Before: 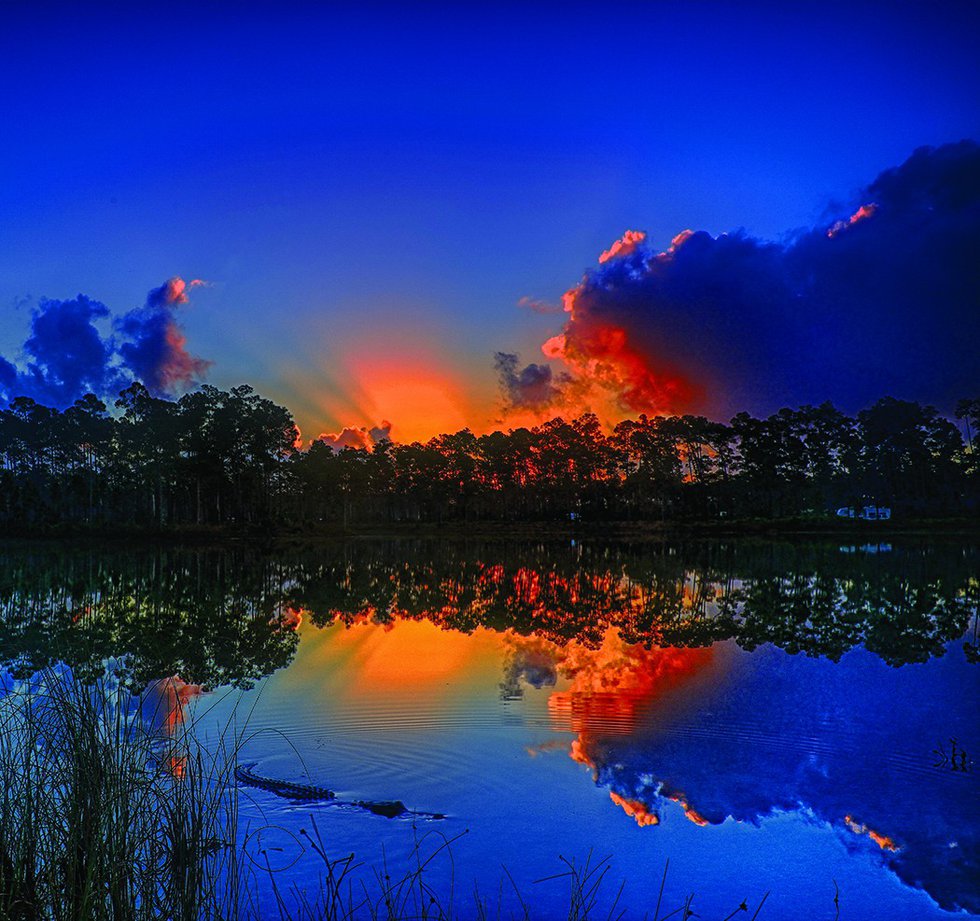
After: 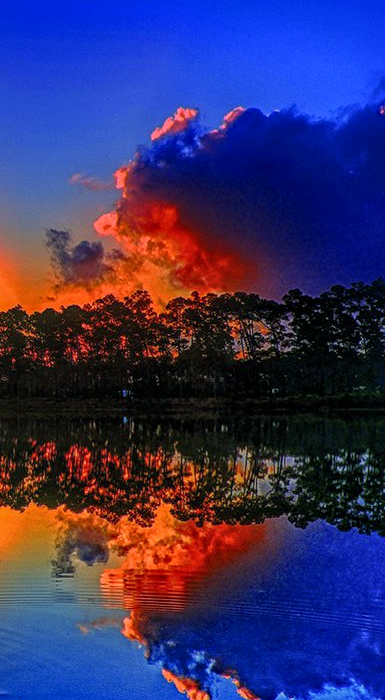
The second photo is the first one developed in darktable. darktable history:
crop: left 45.721%, top 13.393%, right 14.118%, bottom 10.01%
local contrast: highlights 0%, shadows 0%, detail 133%
